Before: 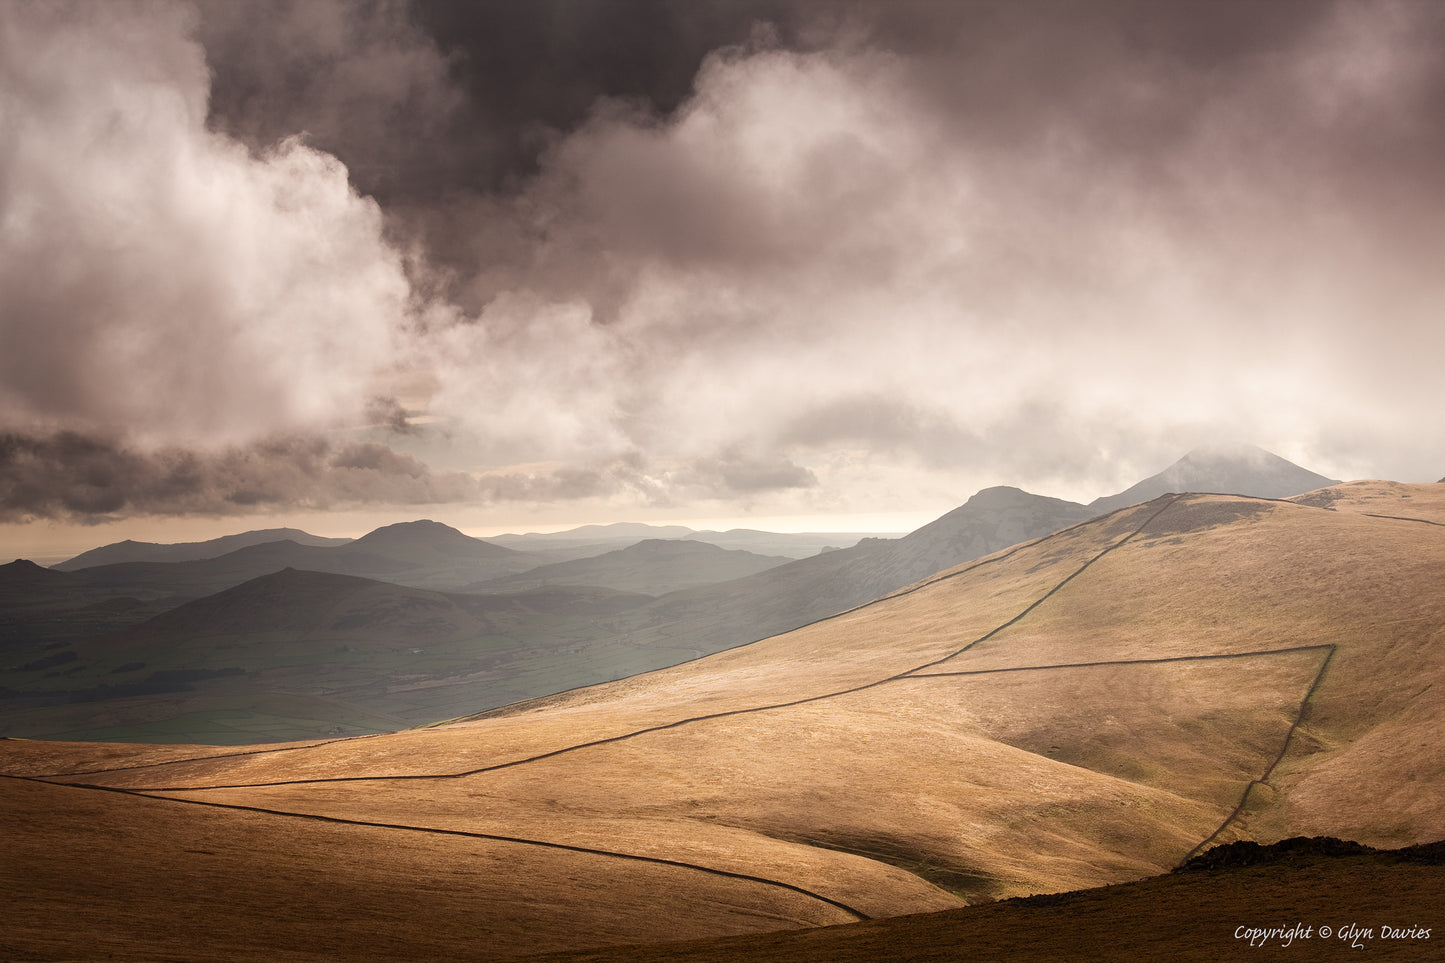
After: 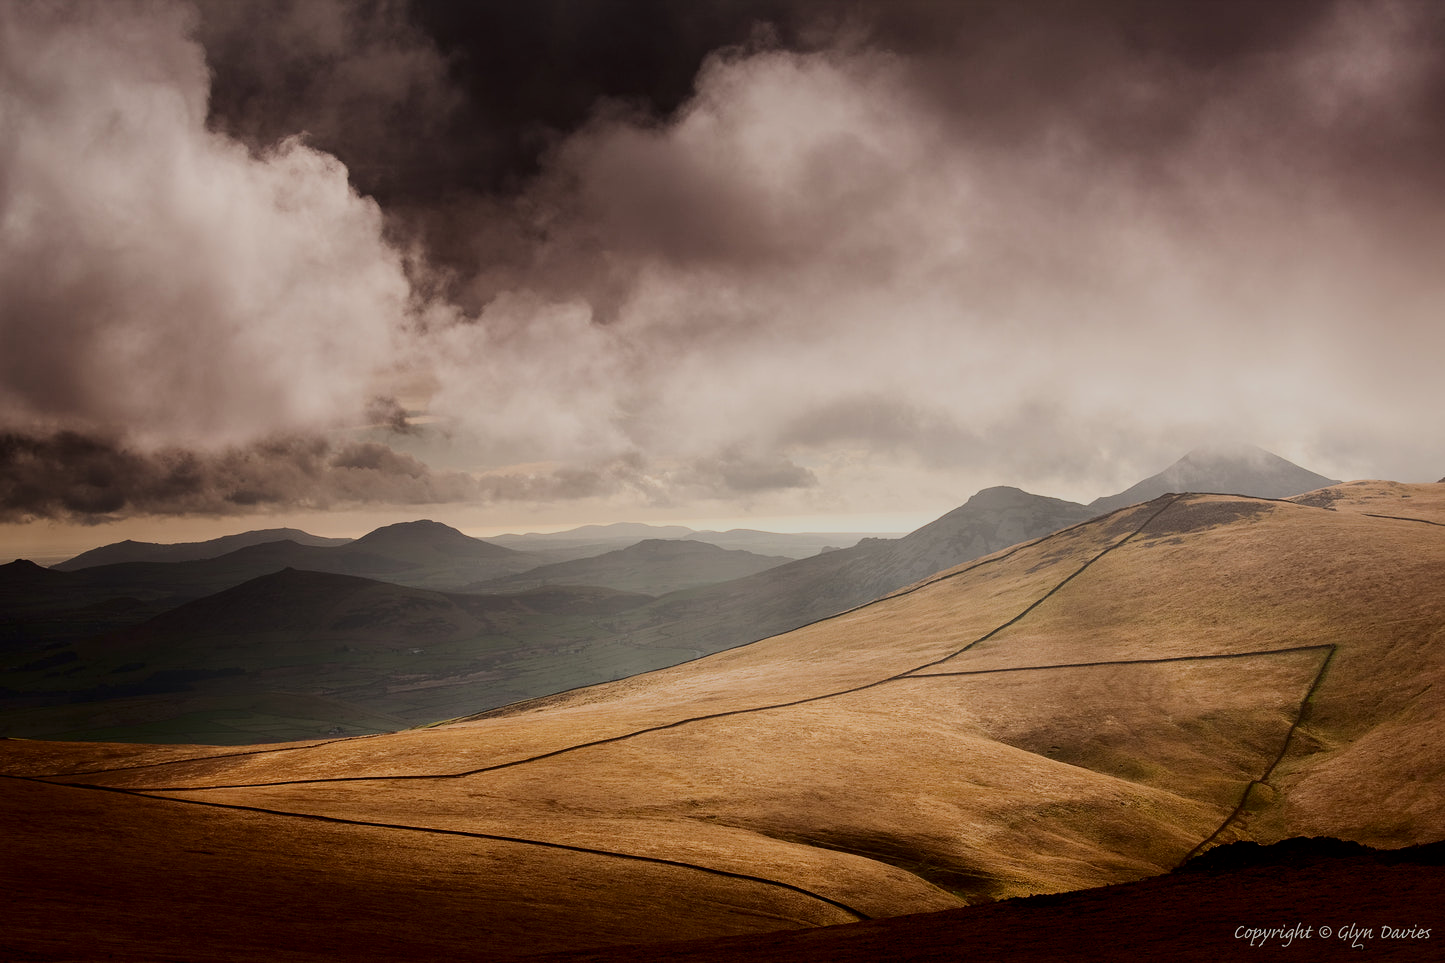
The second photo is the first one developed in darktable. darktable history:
filmic rgb: black relative exposure -7.65 EV, white relative exposure 4.56 EV, hardness 3.61, color science v6 (2022)
contrast brightness saturation: contrast 0.13, brightness -0.24, saturation 0.14
